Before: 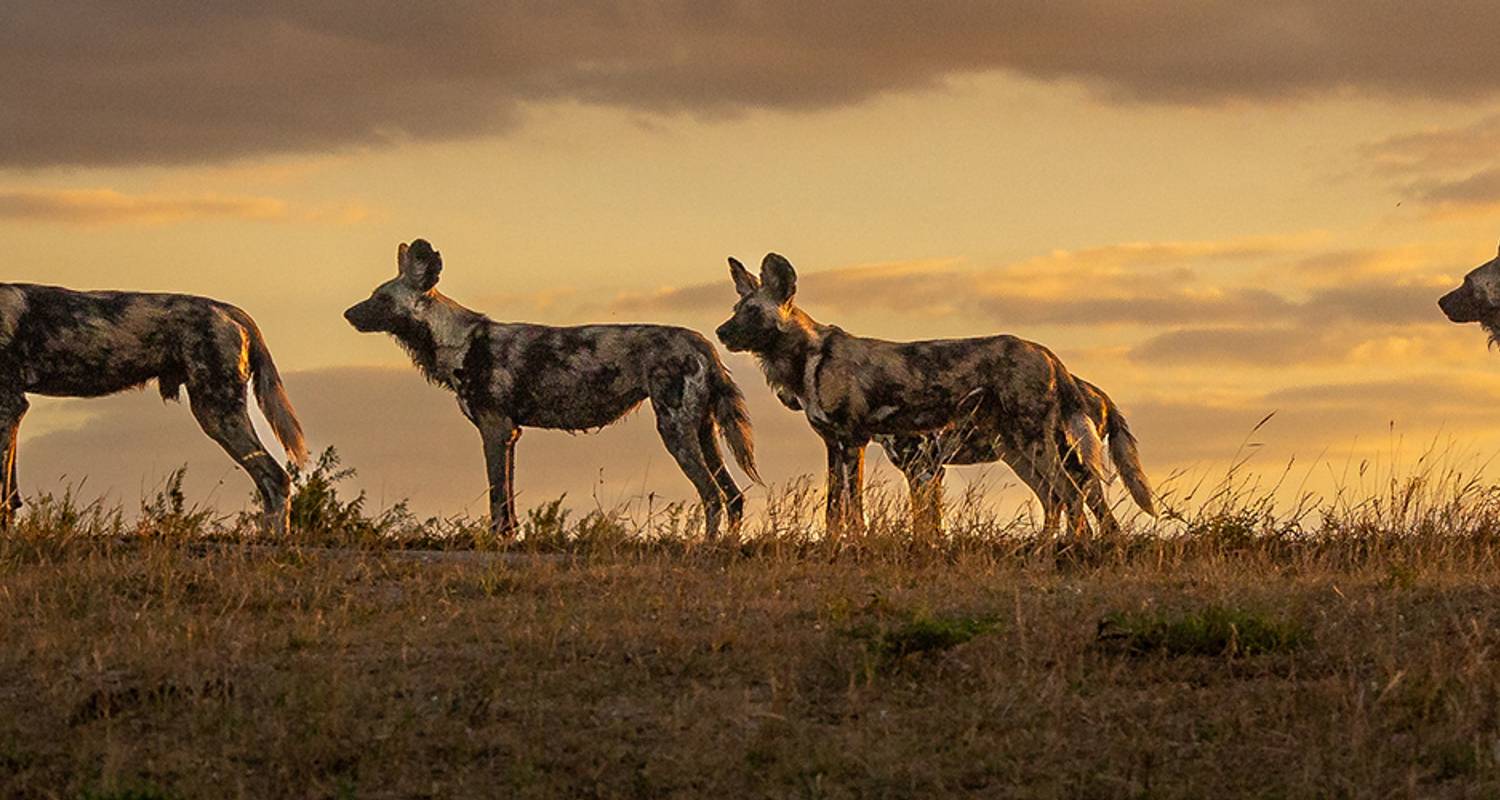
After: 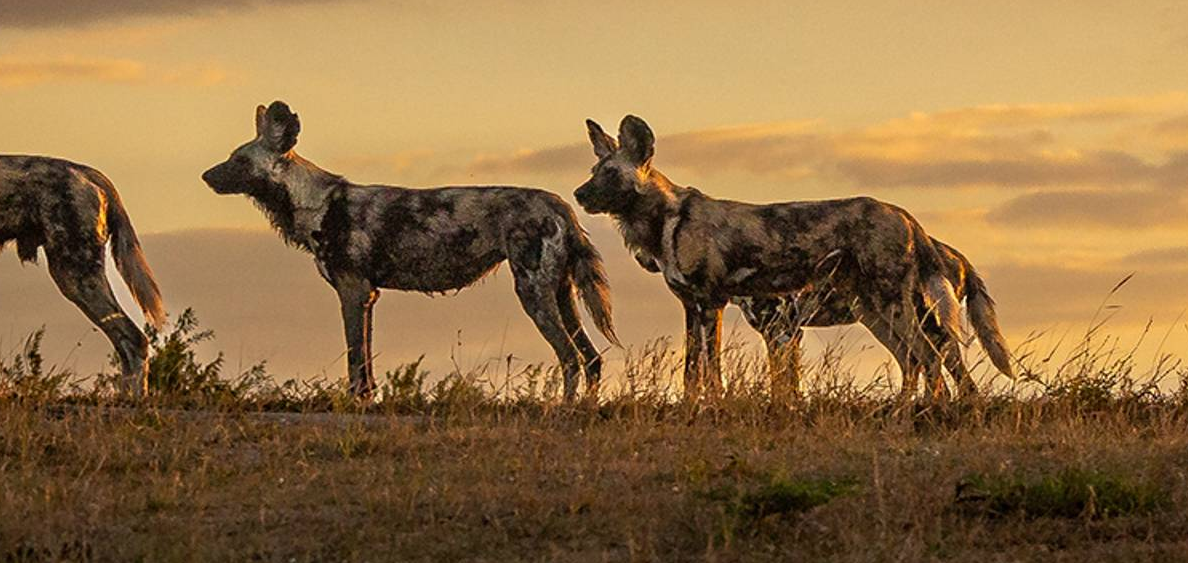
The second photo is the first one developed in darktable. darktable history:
crop: left 9.472%, top 17.253%, right 11.294%, bottom 12.313%
